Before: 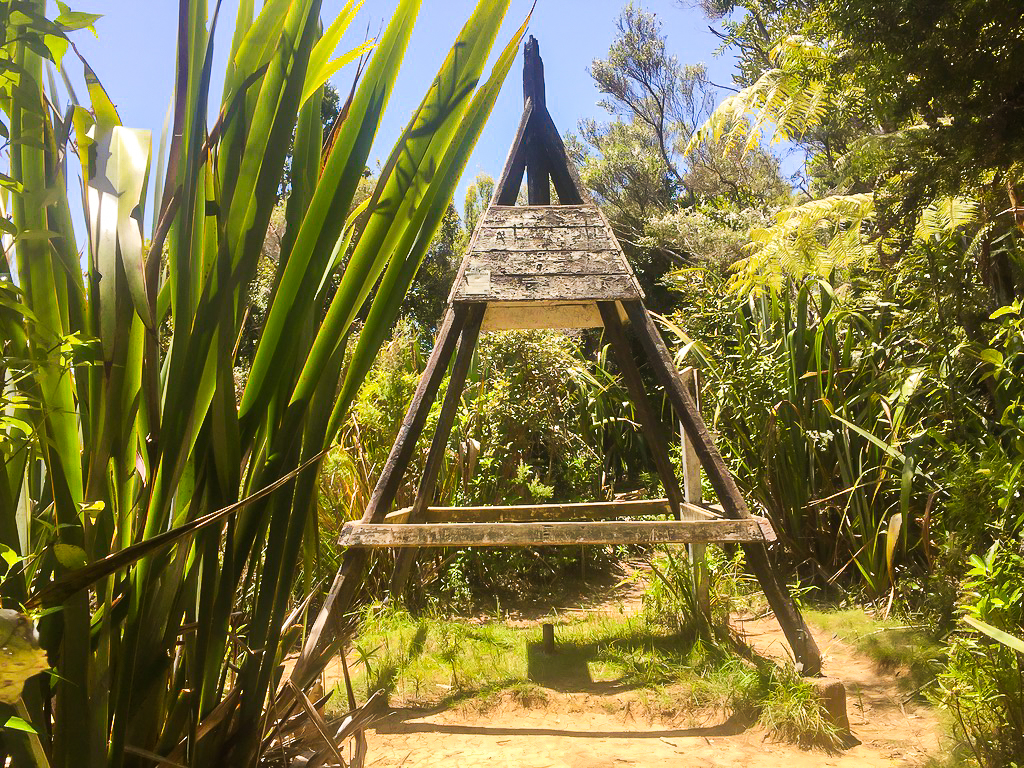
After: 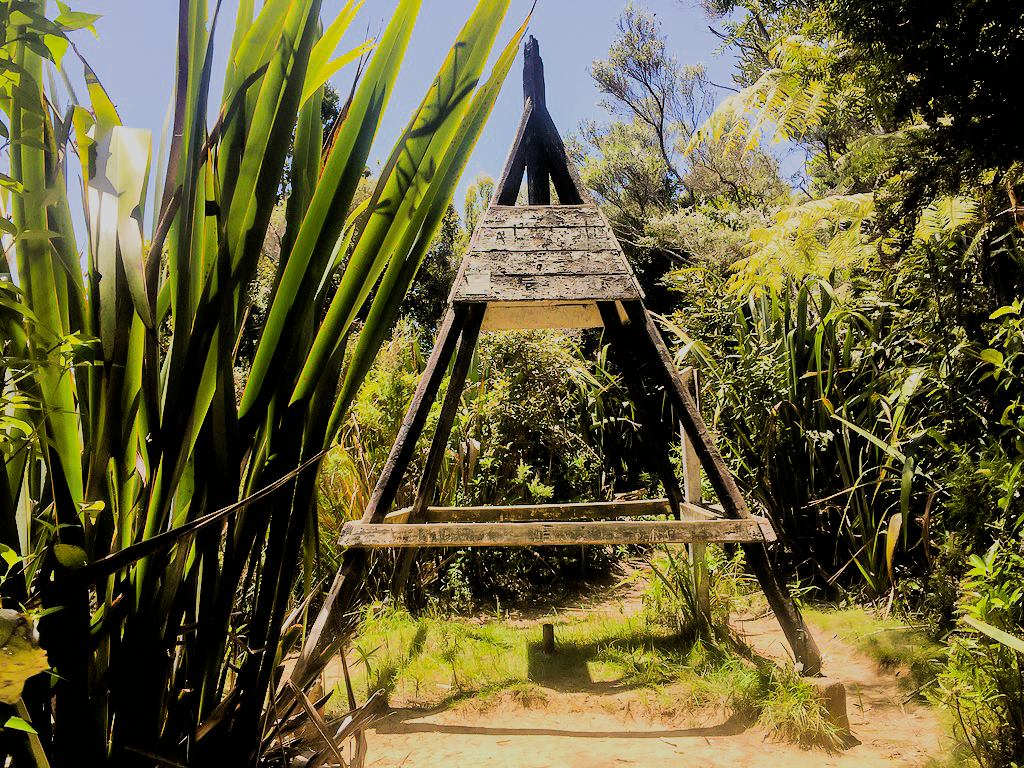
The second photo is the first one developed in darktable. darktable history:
filmic rgb: black relative exposure -3.07 EV, white relative exposure 7.02 EV, hardness 1.46, contrast 1.348
